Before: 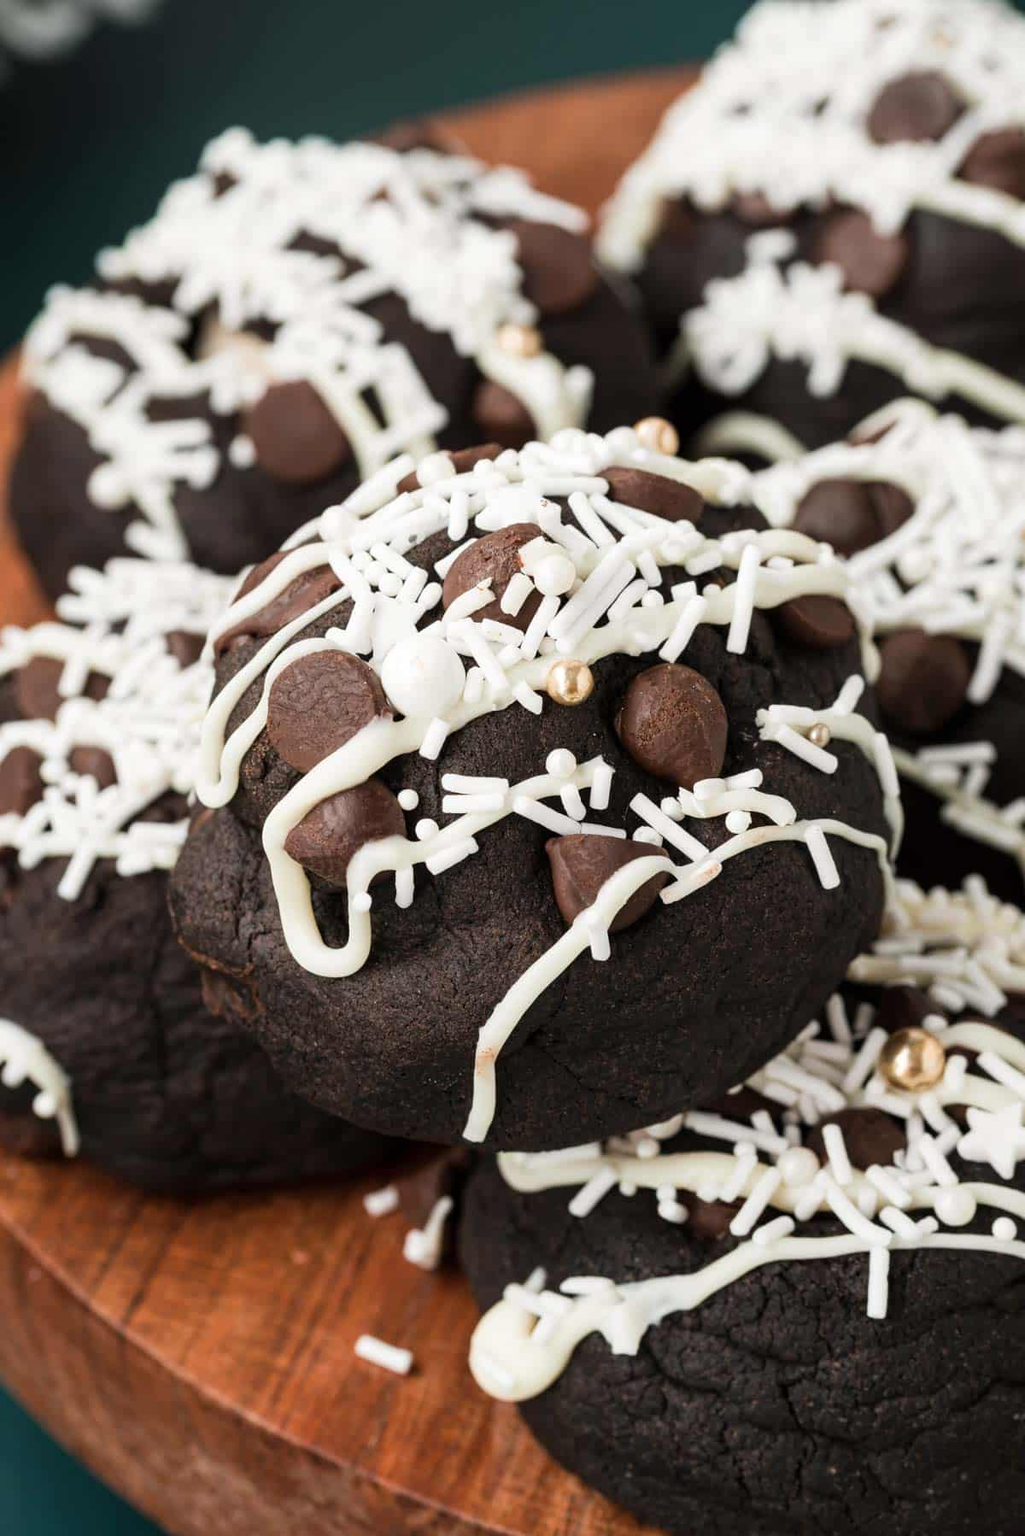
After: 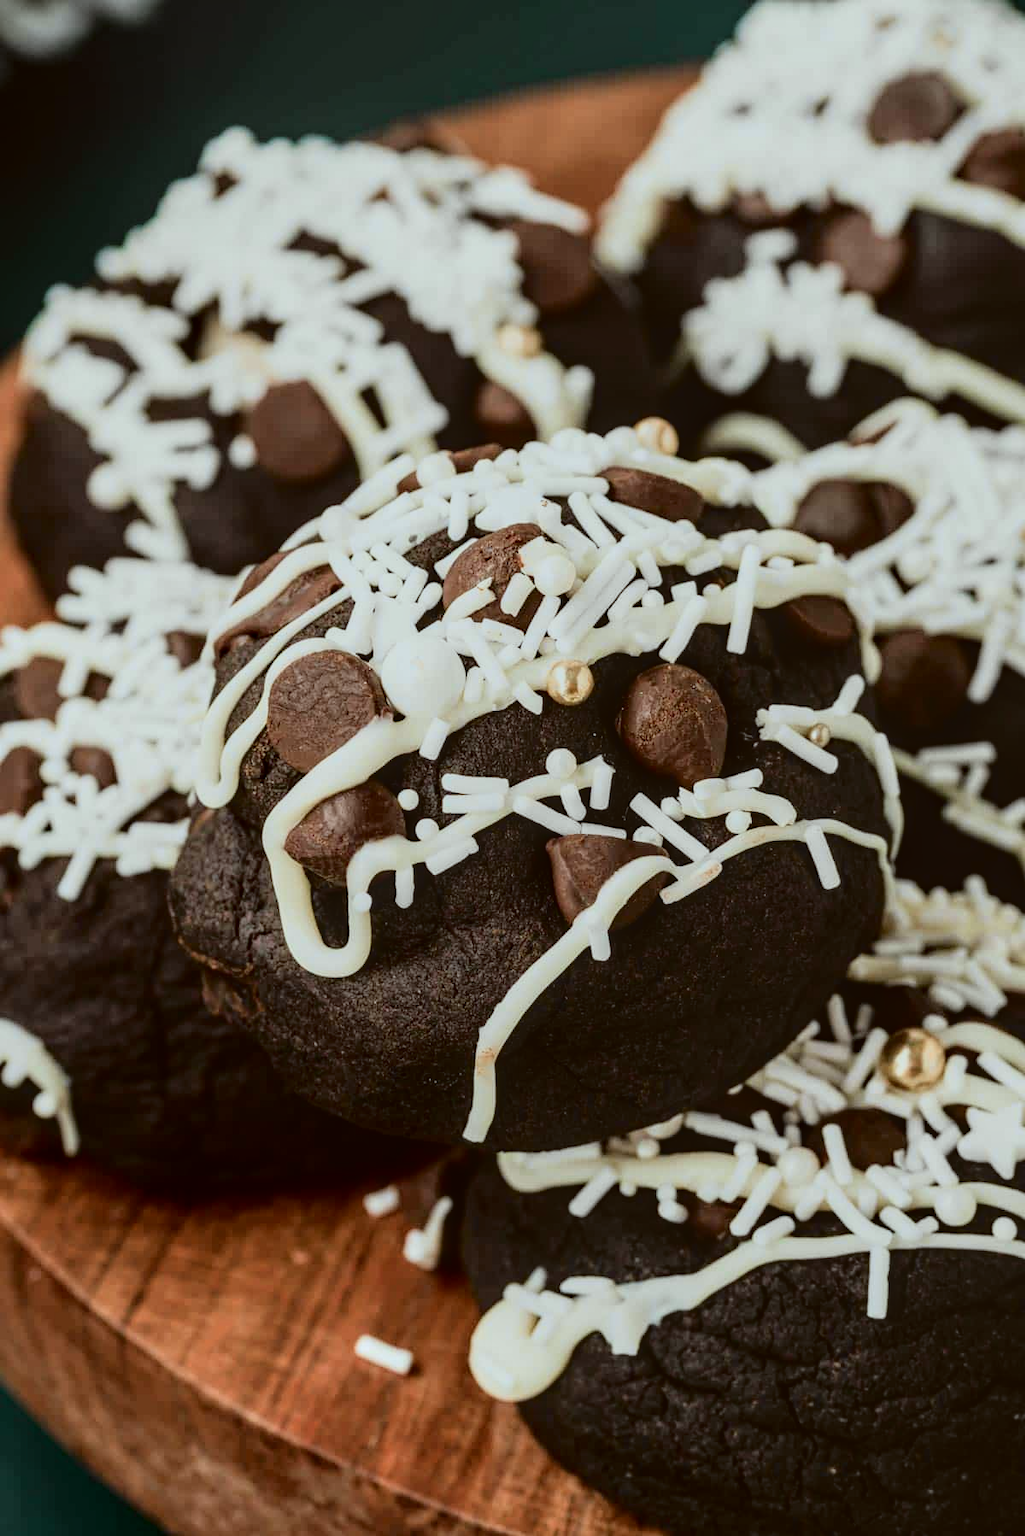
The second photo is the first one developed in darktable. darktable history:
exposure: exposure -0.607 EV, compensate exposure bias true, compensate highlight preservation false
local contrast: detail 130%
color correction: highlights a* -5.03, highlights b* -4.35, shadows a* 3.79, shadows b* 4.23
tone curve: curves: ch0 [(0.003, 0.029) (0.037, 0.036) (0.149, 0.117) (0.297, 0.318) (0.422, 0.474) (0.531, 0.6) (0.743, 0.809) (0.877, 0.901) (1, 0.98)]; ch1 [(0, 0) (0.305, 0.325) (0.453, 0.437) (0.482, 0.479) (0.501, 0.5) (0.506, 0.503) (0.567, 0.572) (0.605, 0.608) (0.668, 0.69) (1, 1)]; ch2 [(0, 0) (0.313, 0.306) (0.4, 0.399) (0.45, 0.48) (0.499, 0.502) (0.512, 0.523) (0.57, 0.595) (0.653, 0.662) (1, 1)], color space Lab, independent channels, preserve colors none
